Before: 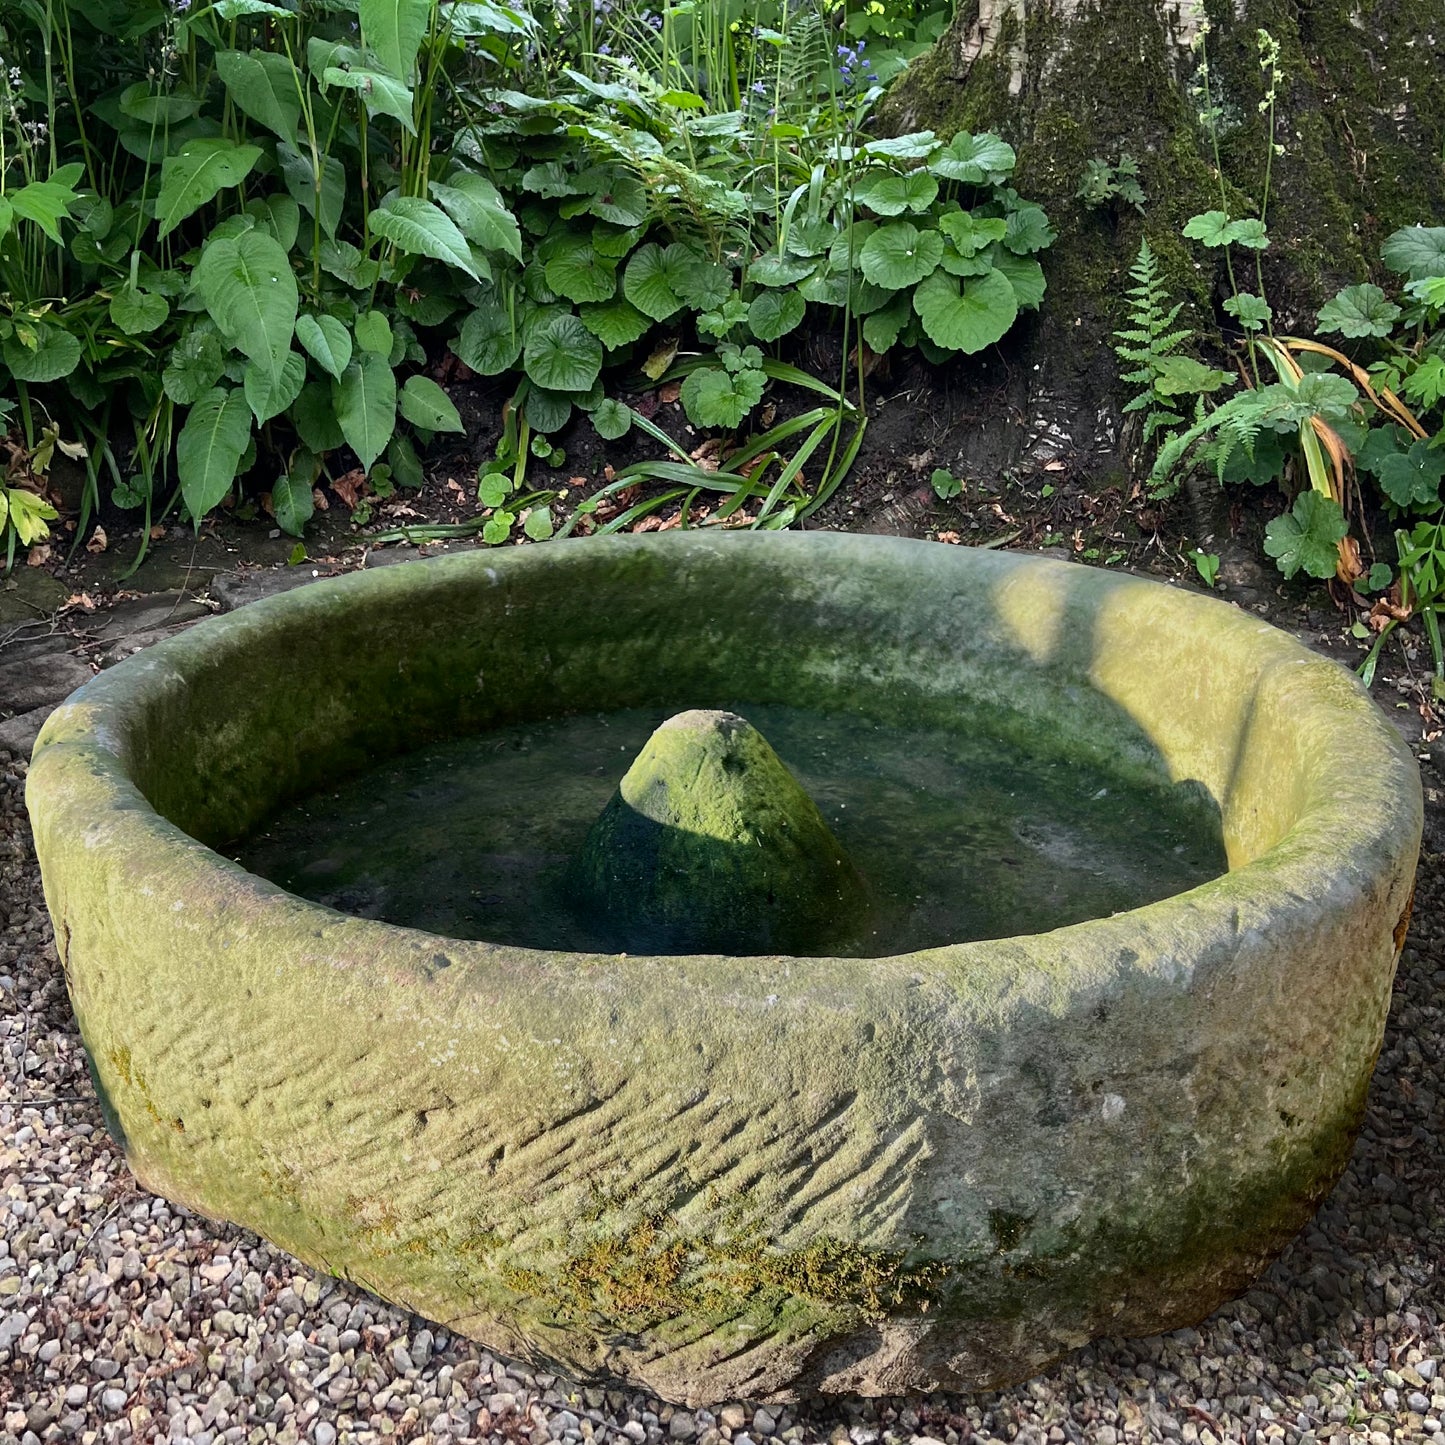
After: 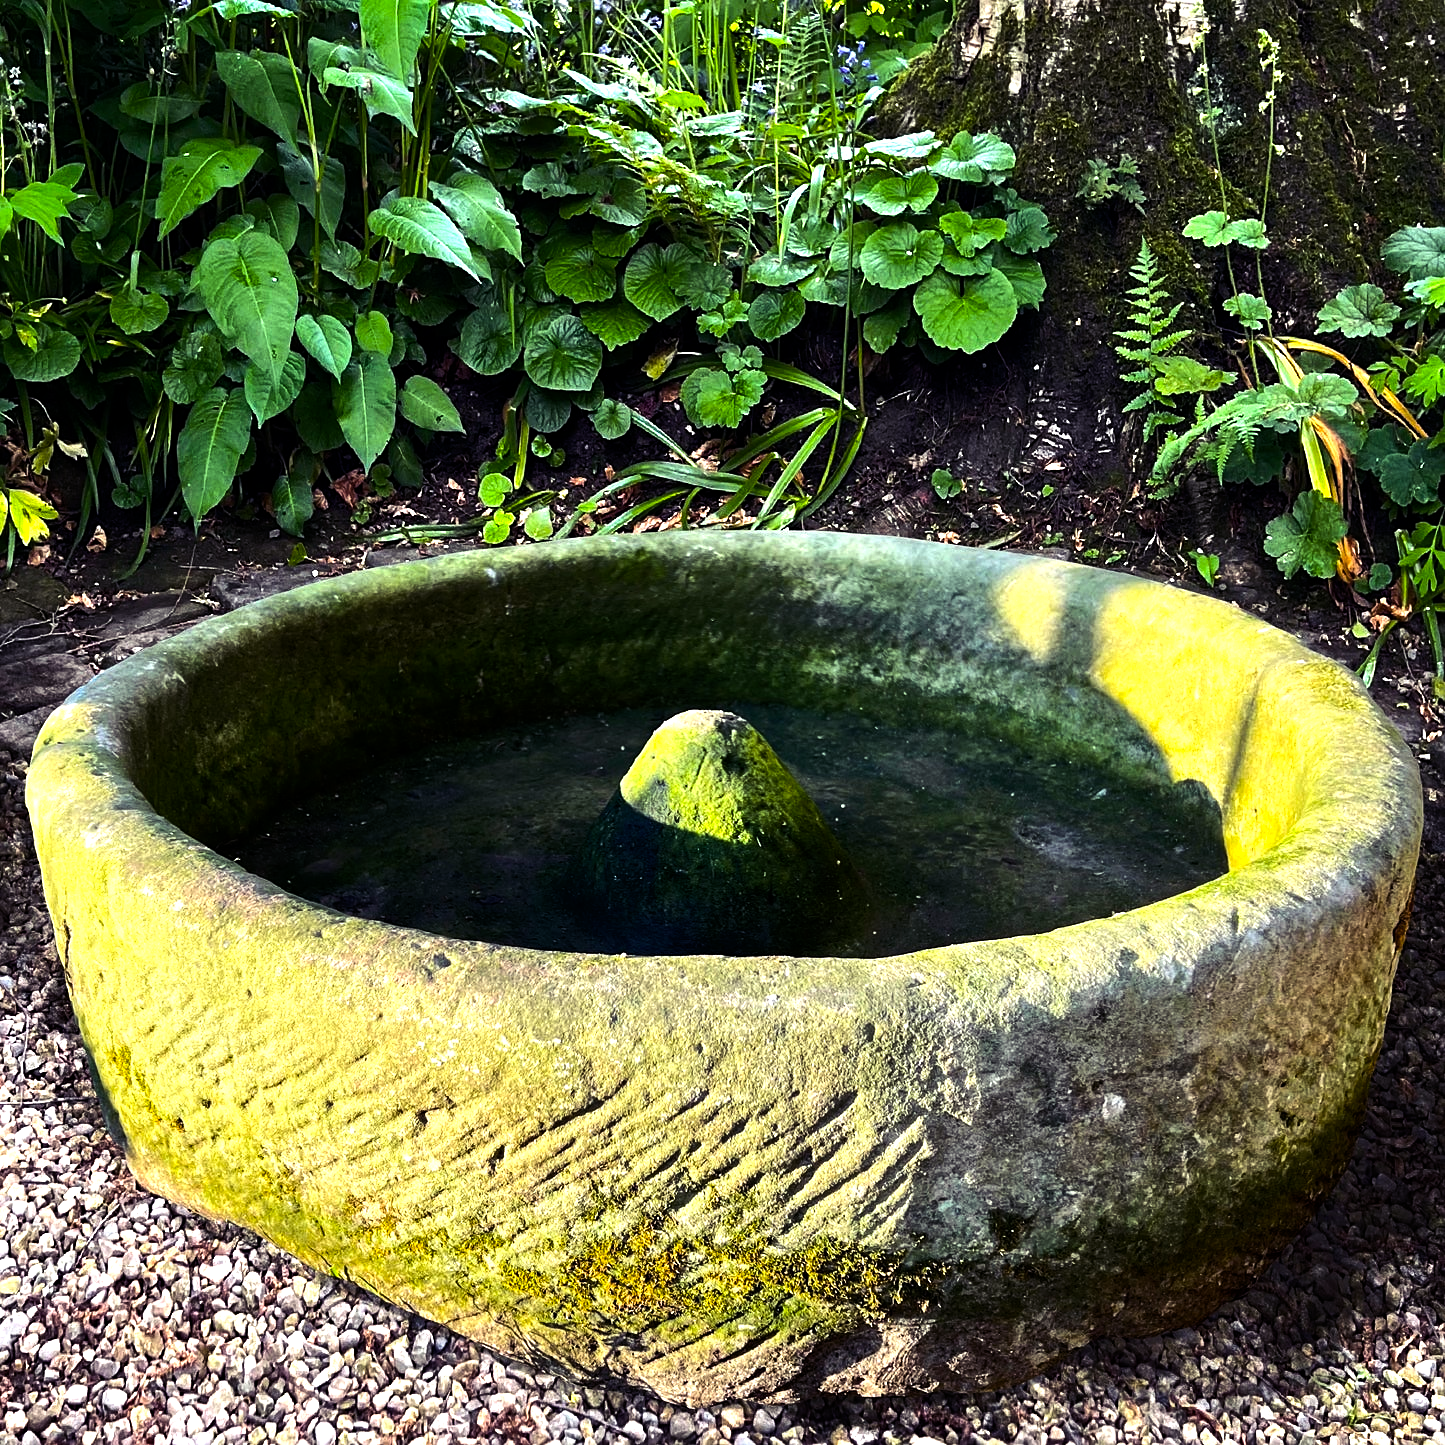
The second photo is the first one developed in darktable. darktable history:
base curve: preserve colors none
color balance rgb: shadows lift › luminance -21.871%, shadows lift › chroma 8.848%, shadows lift › hue 282.92°, perceptual saturation grading › global saturation 25.07%, perceptual brilliance grading › global brilliance 15.403%, perceptual brilliance grading › shadows -34.503%, global vibrance 35.671%, contrast 10.537%
sharpen: amount 0.204
tone equalizer: -8 EV -0.421 EV, -7 EV -0.368 EV, -6 EV -0.364 EV, -5 EV -0.262 EV, -3 EV 0.256 EV, -2 EV 0.311 EV, -1 EV 0.38 EV, +0 EV 0.424 EV, edges refinement/feathering 500, mask exposure compensation -1.57 EV, preserve details no
